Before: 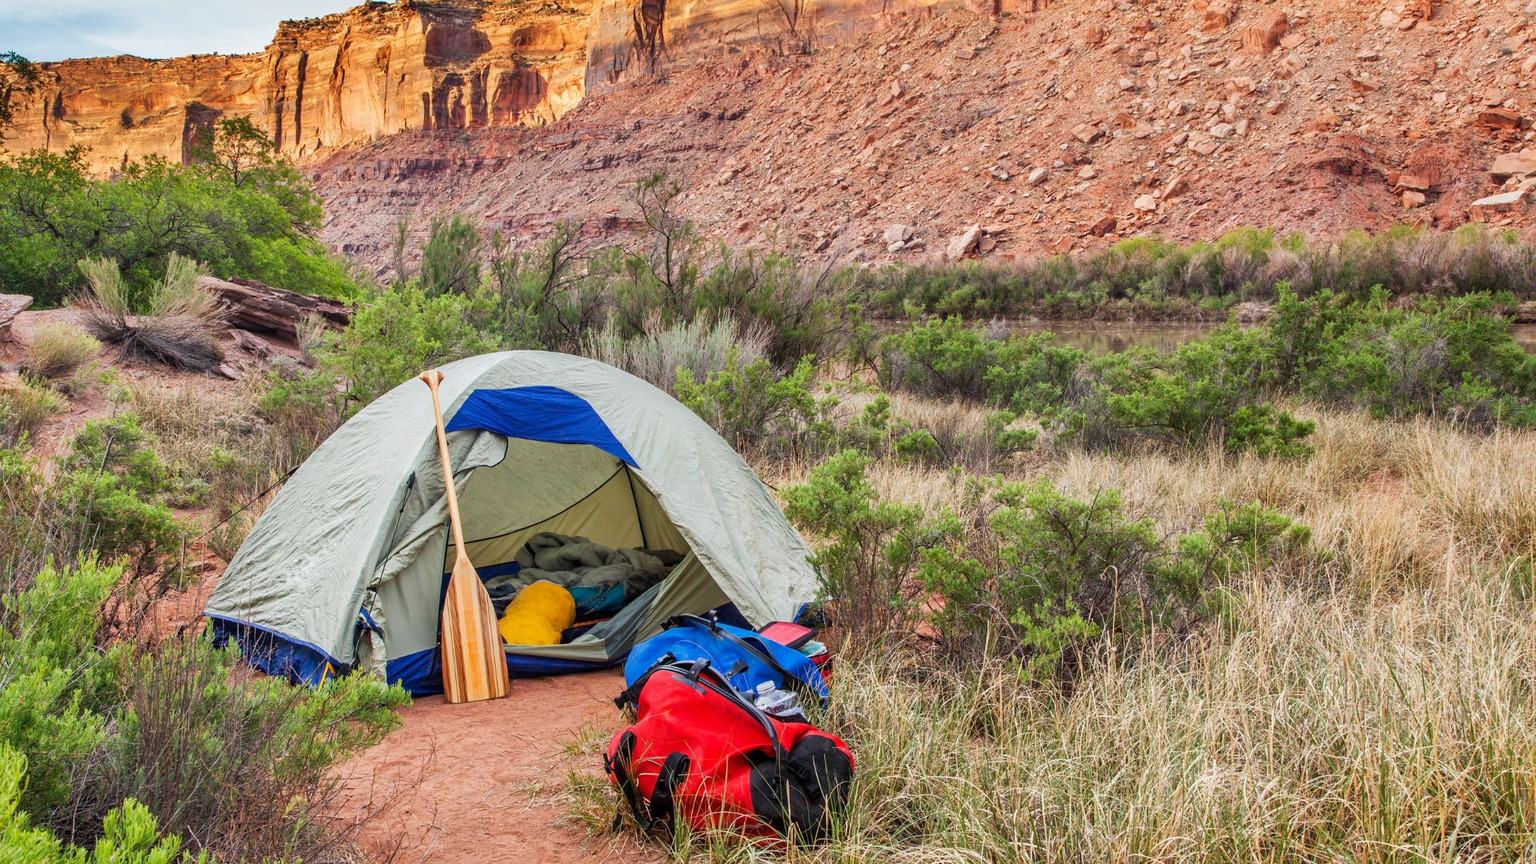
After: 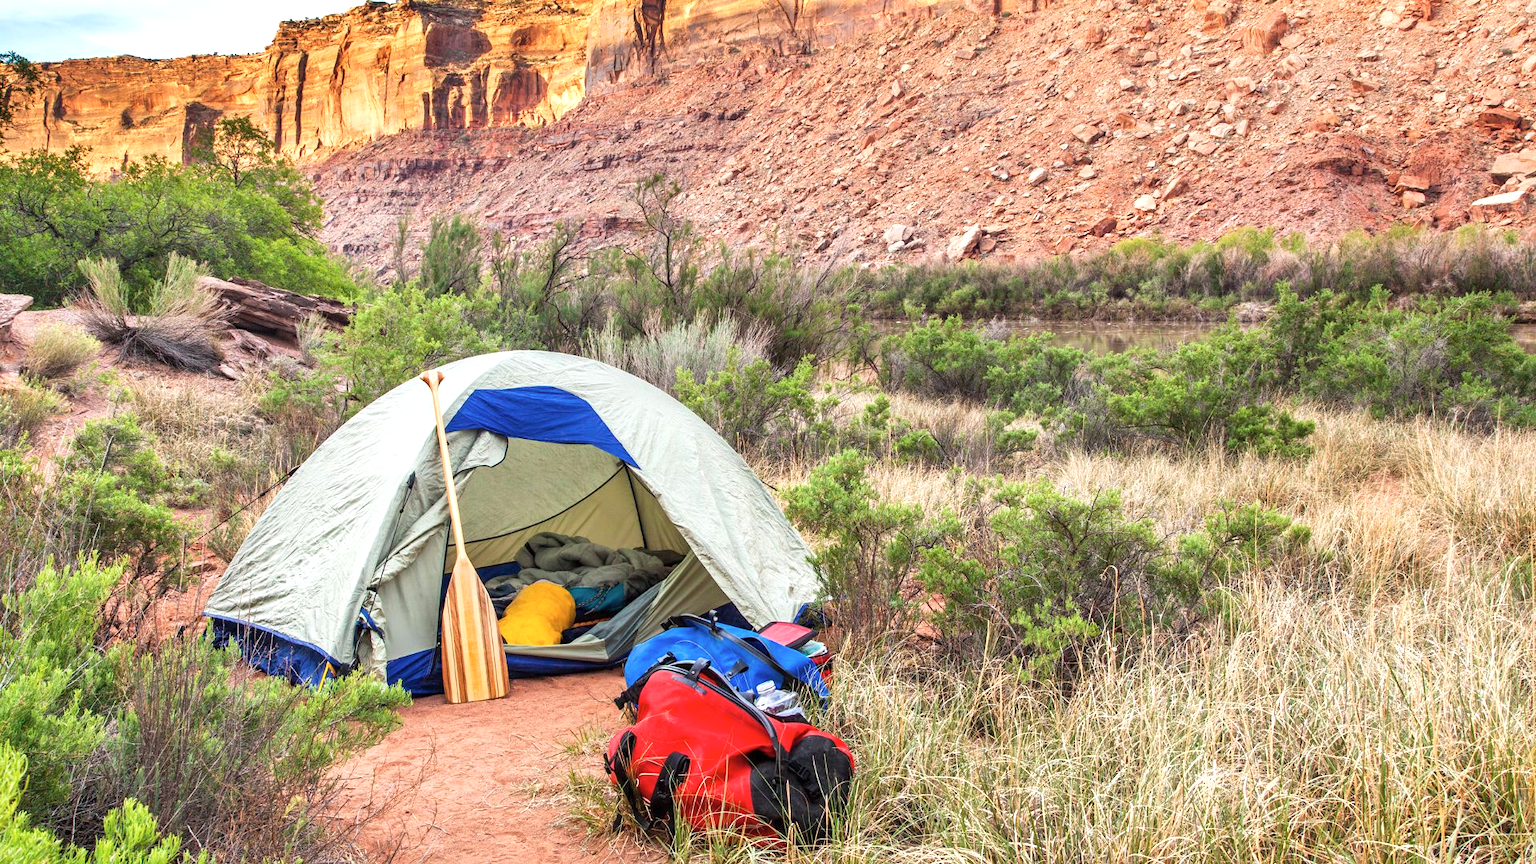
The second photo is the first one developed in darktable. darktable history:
exposure: black level correction 0, exposure 0.592 EV, compensate highlight preservation false
contrast brightness saturation: saturation -0.067
